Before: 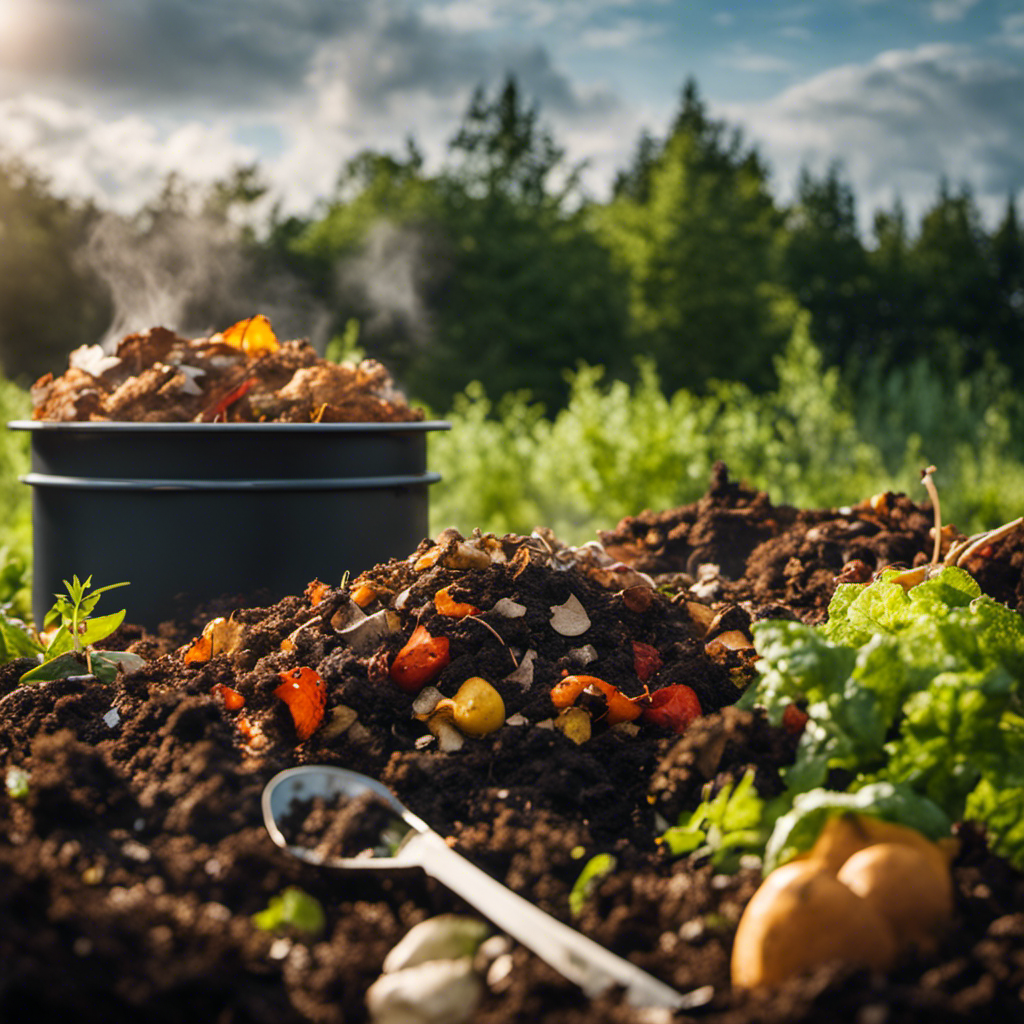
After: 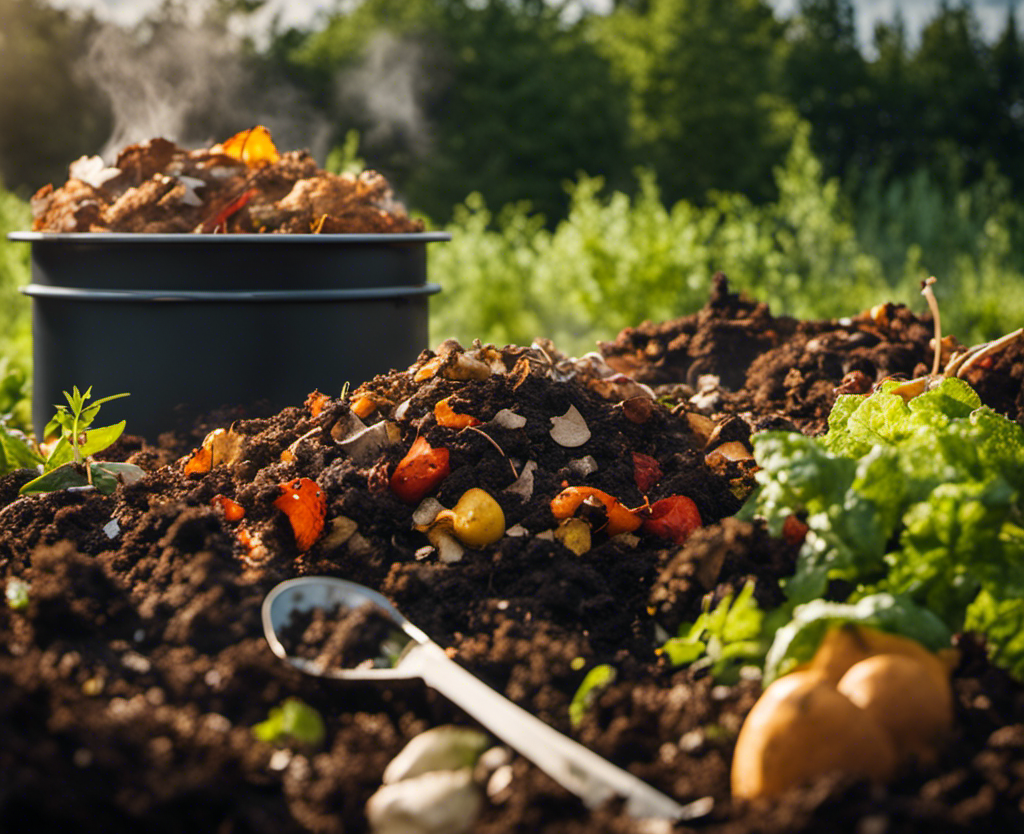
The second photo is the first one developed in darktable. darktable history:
crop and rotate: top 18.487%
